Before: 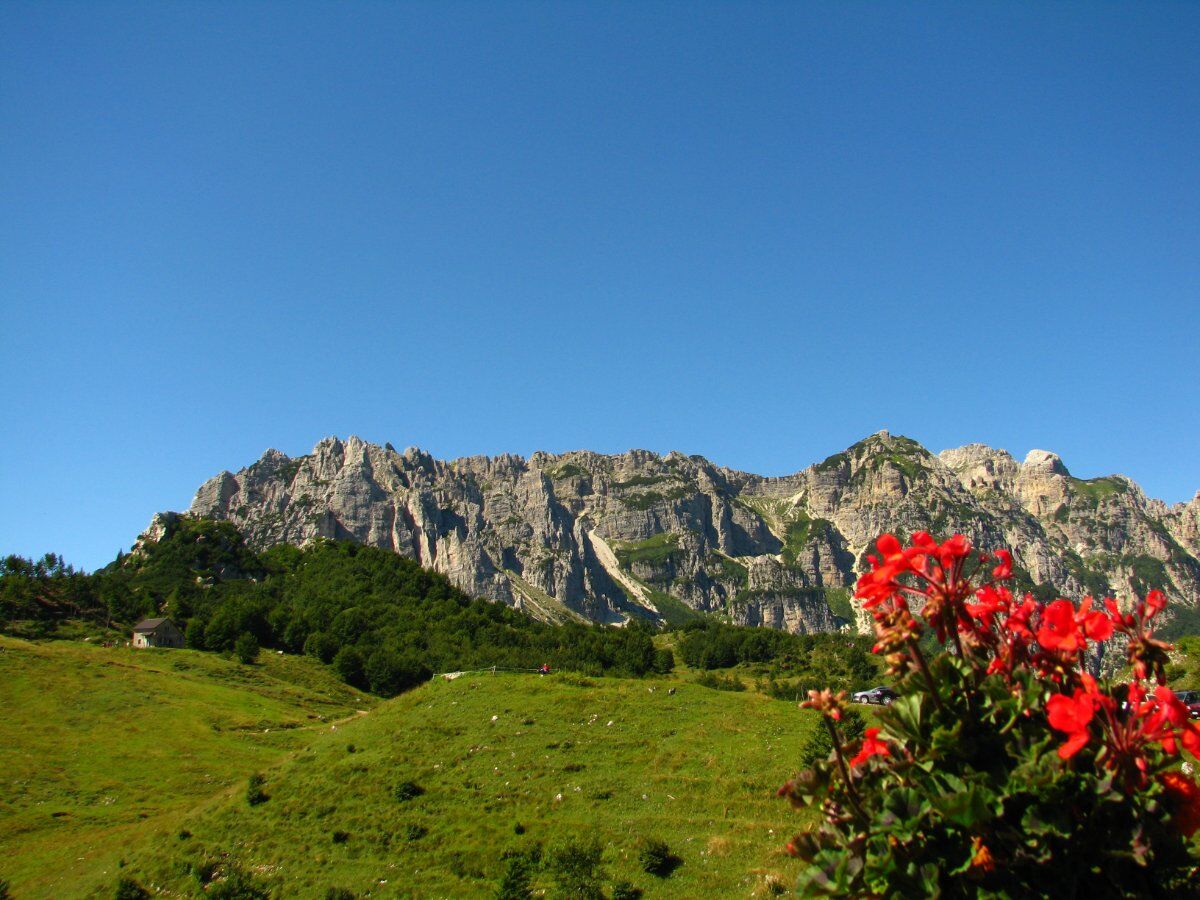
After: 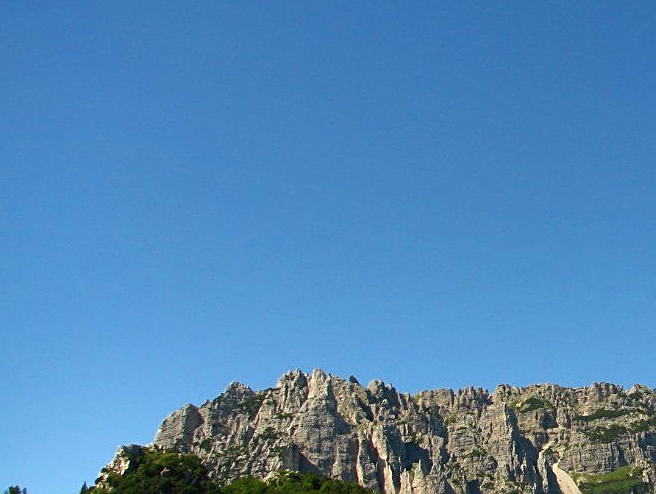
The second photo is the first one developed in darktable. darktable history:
shadows and highlights: shadows 43.71, white point adjustment -1.46, soften with gaussian
sharpen: on, module defaults
crop and rotate: left 3.047%, top 7.509%, right 42.236%, bottom 37.598%
